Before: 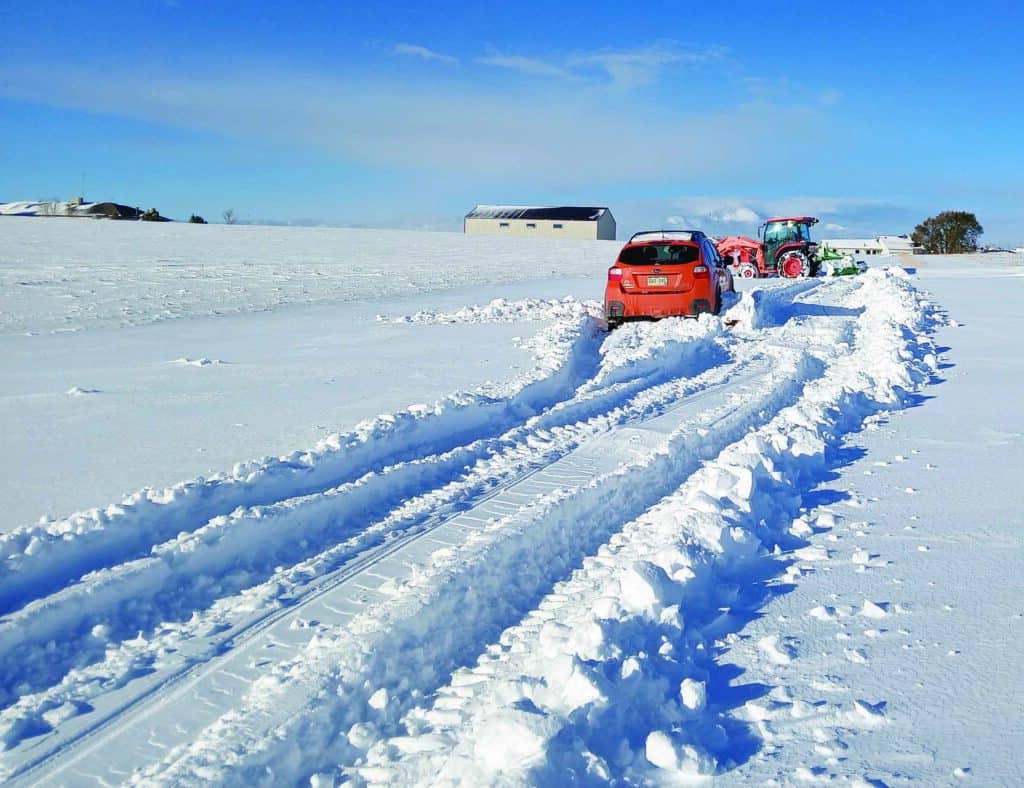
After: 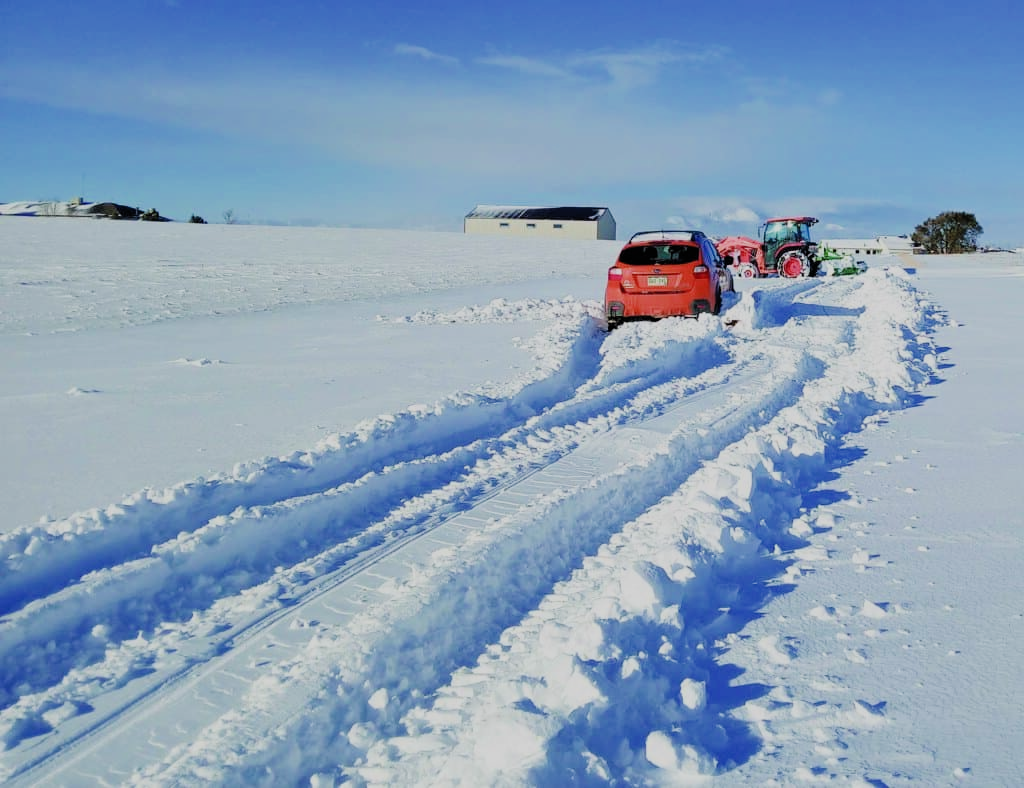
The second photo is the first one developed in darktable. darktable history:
filmic rgb: black relative exposure -7.65 EV, white relative exposure 4.56 EV, hardness 3.61, add noise in highlights 0, color science v3 (2019), use custom middle-gray values true, contrast in highlights soft
